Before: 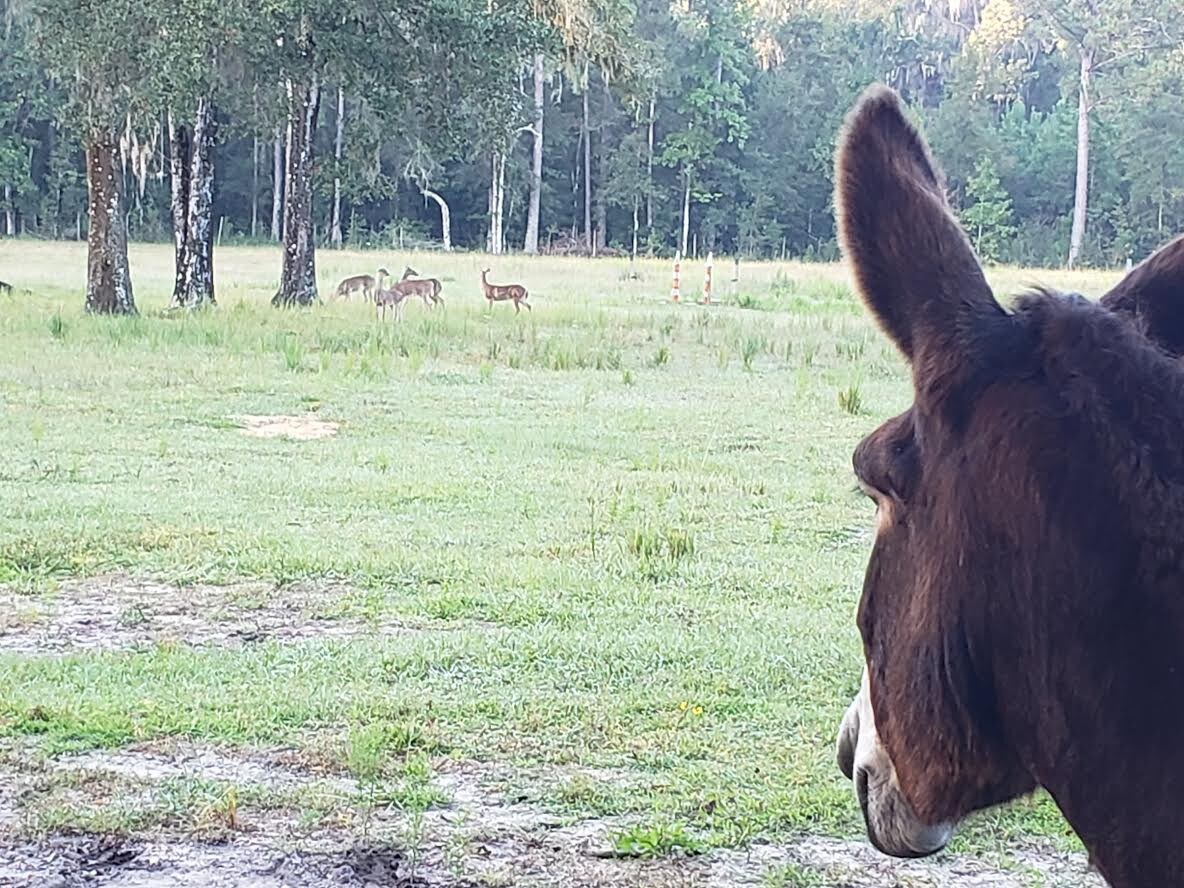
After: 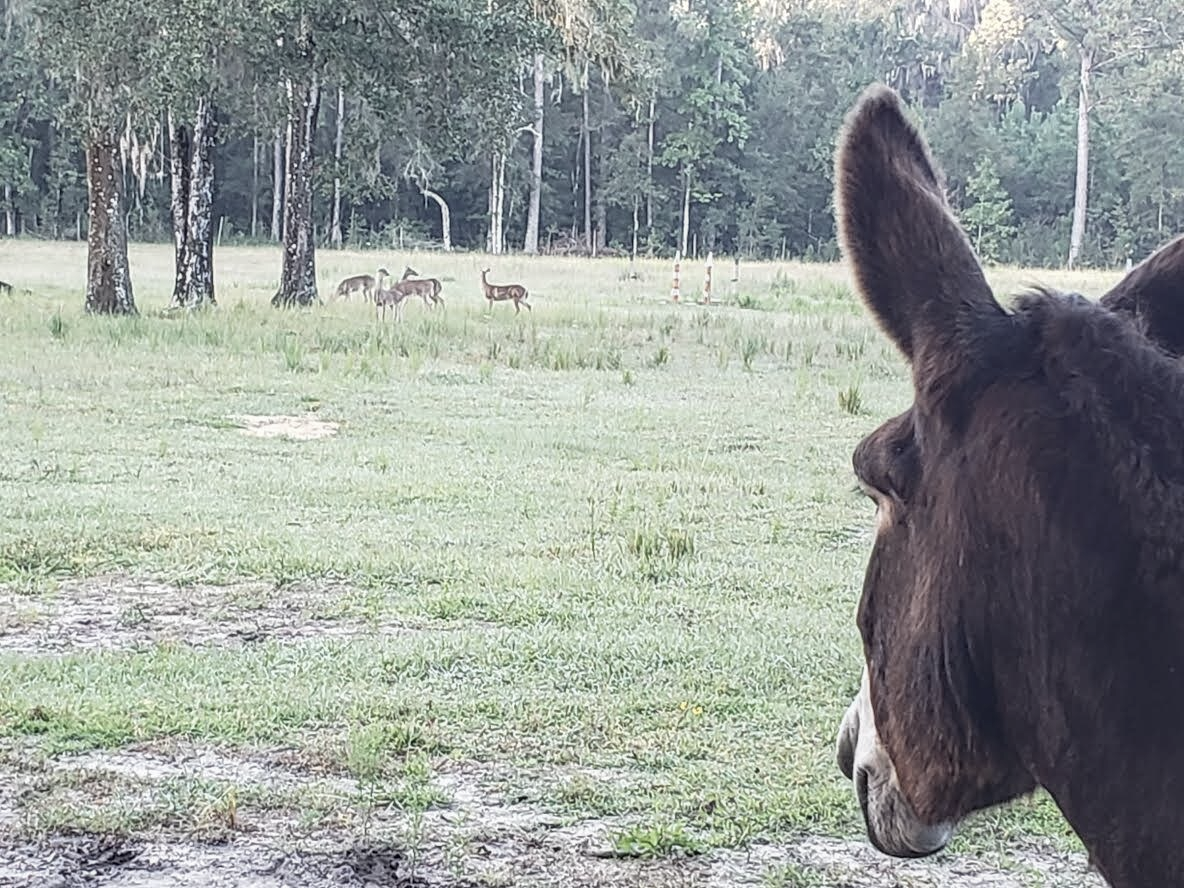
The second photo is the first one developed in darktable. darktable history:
local contrast: on, module defaults
contrast brightness saturation: contrast -0.065, saturation -0.392
